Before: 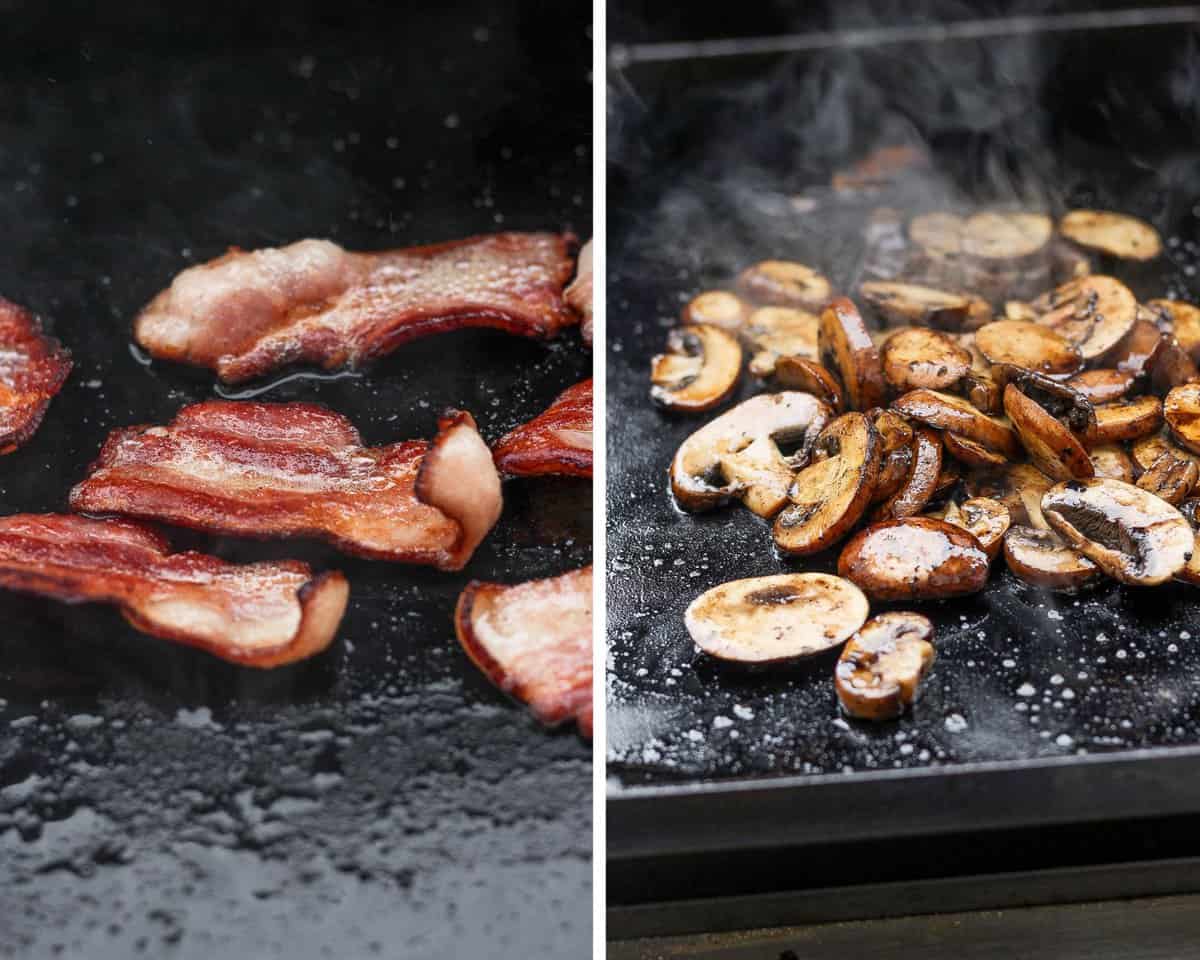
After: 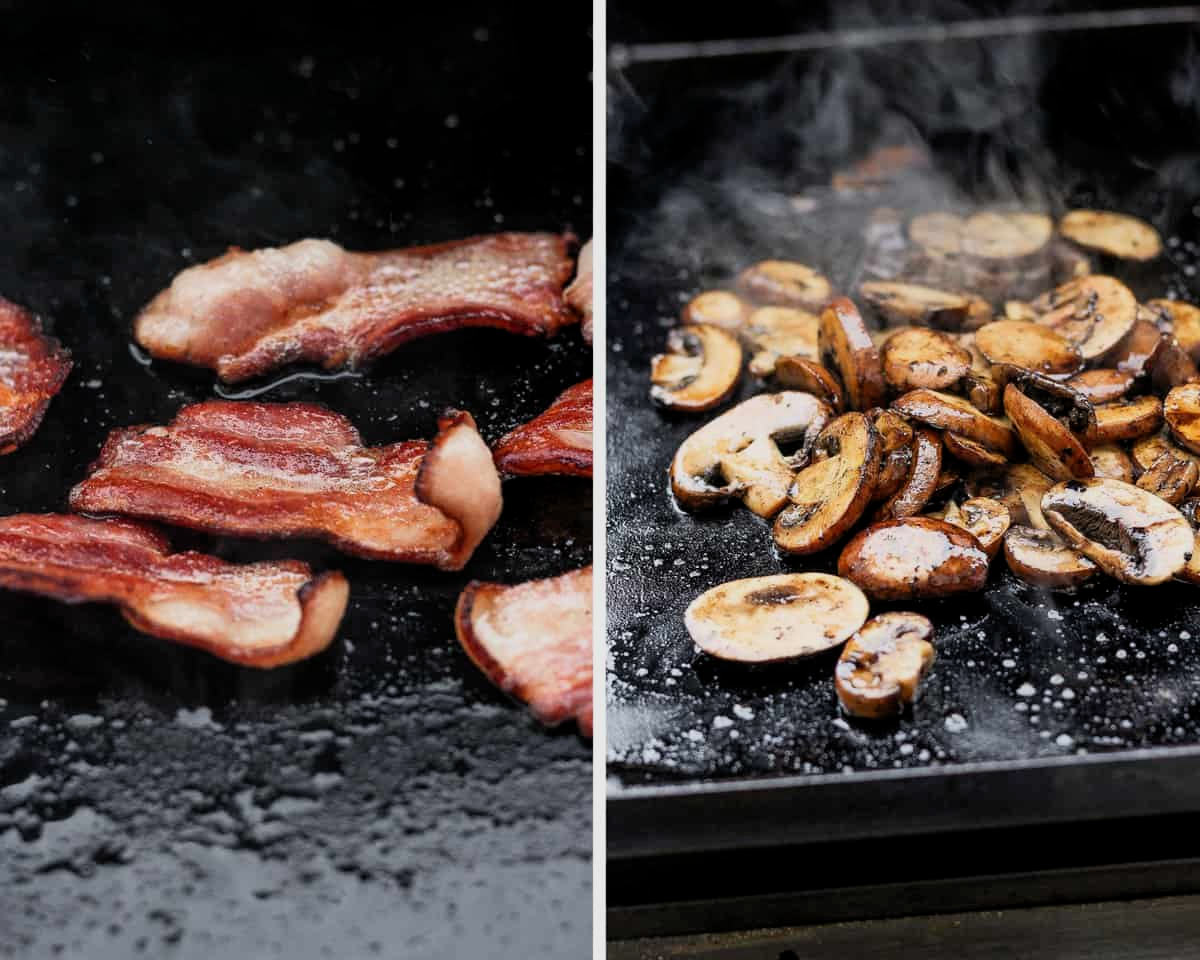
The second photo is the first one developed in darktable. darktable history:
filmic rgb: middle gray luminance 9.09%, black relative exposure -10.62 EV, white relative exposure 3.44 EV, target black luminance 0%, hardness 5.94, latitude 59.63%, contrast 1.086, highlights saturation mix 4.31%, shadows ↔ highlights balance 28.75%, color science v6 (2022)
